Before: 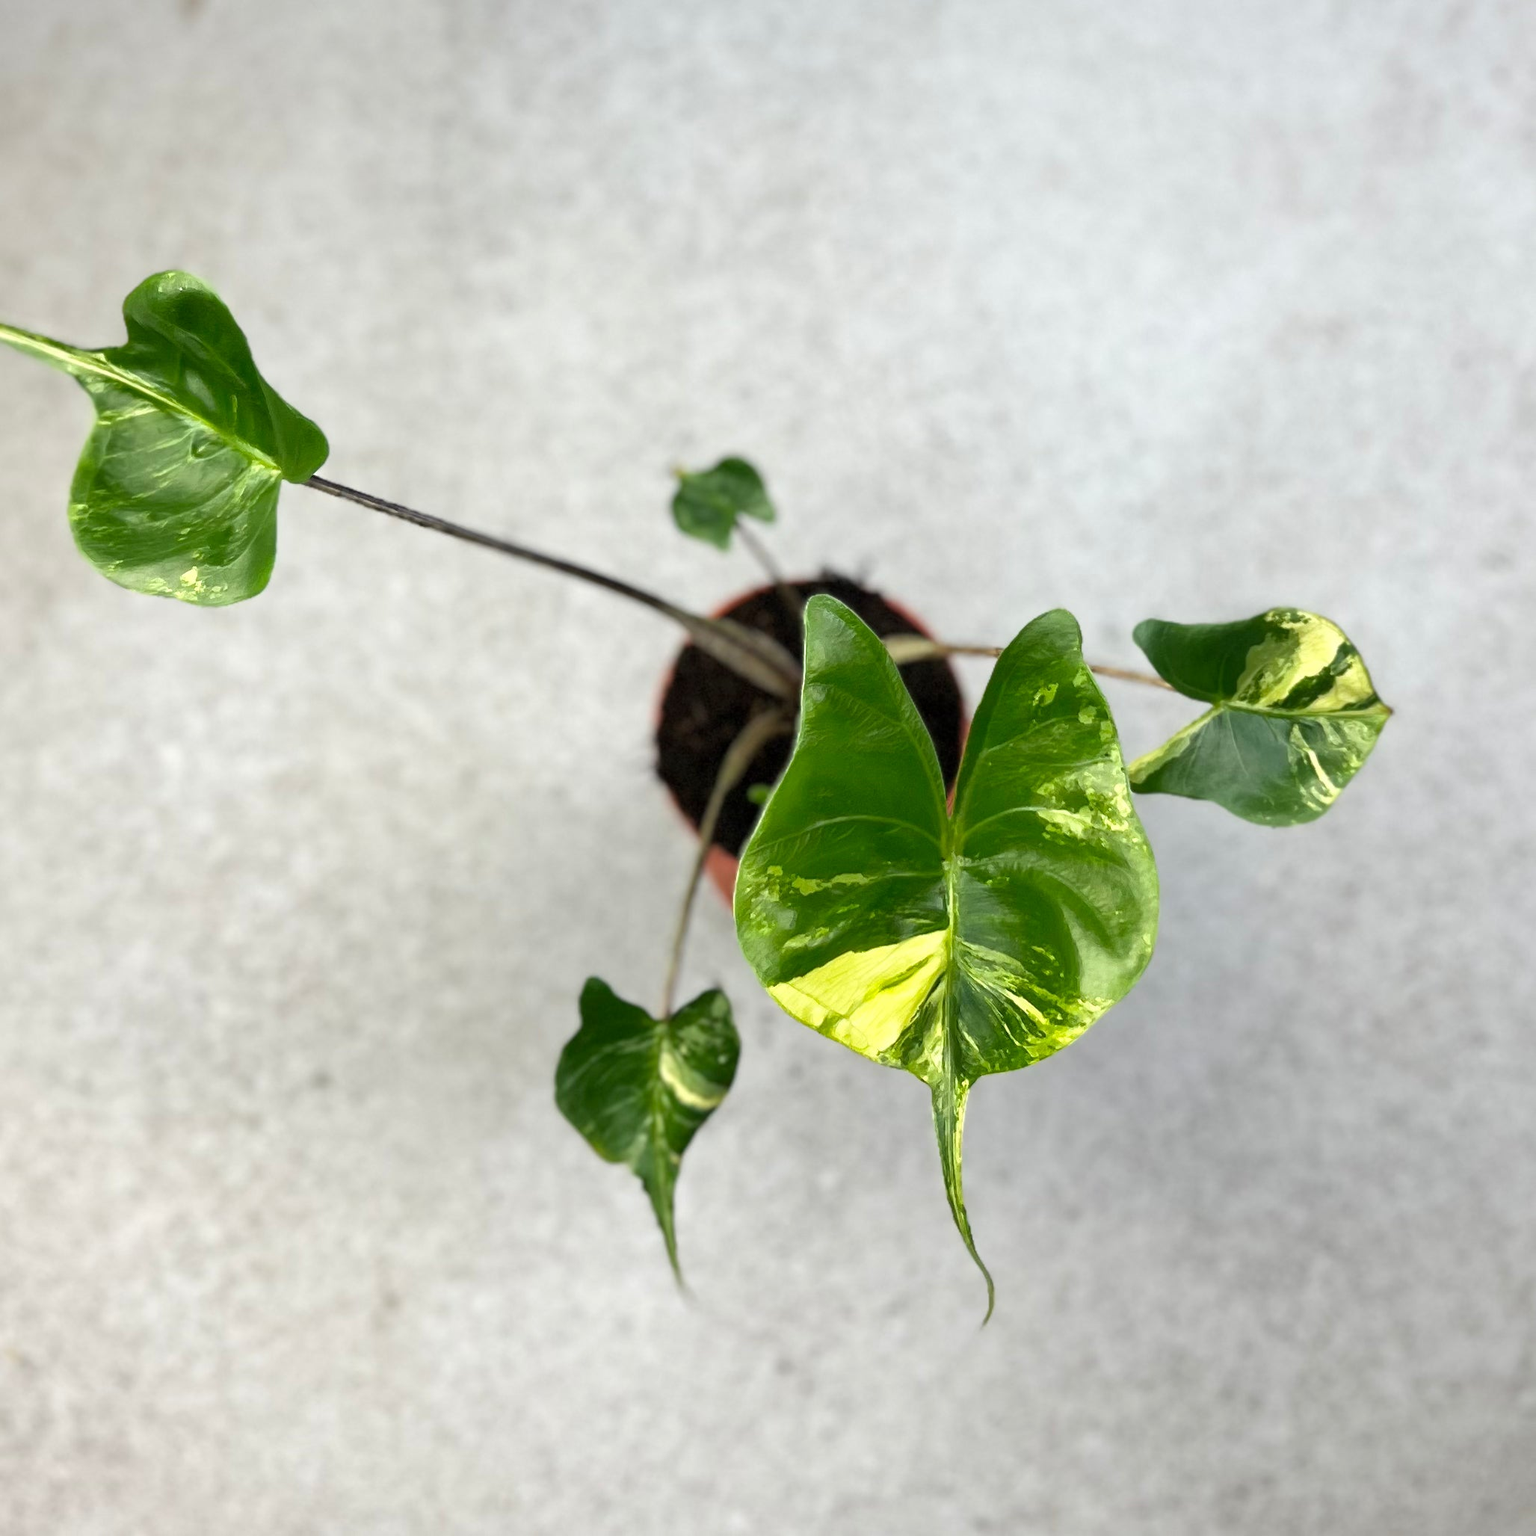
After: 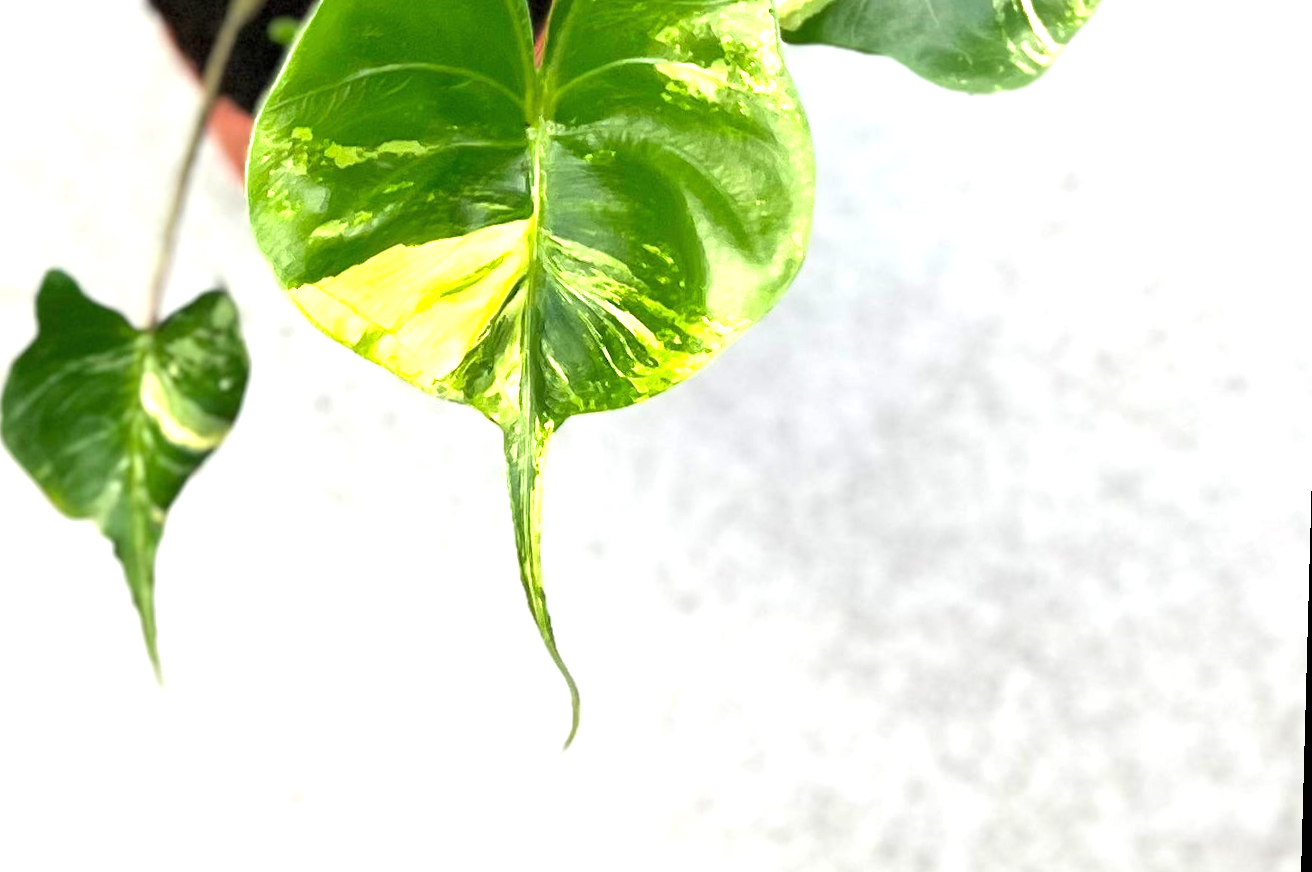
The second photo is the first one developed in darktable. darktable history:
rotate and perspective: rotation 1.57°, crop left 0.018, crop right 0.982, crop top 0.039, crop bottom 0.961
crop and rotate: left 35.509%, top 50.238%, bottom 4.934%
exposure: black level correction 0, exposure 1.1 EV, compensate highlight preservation false
